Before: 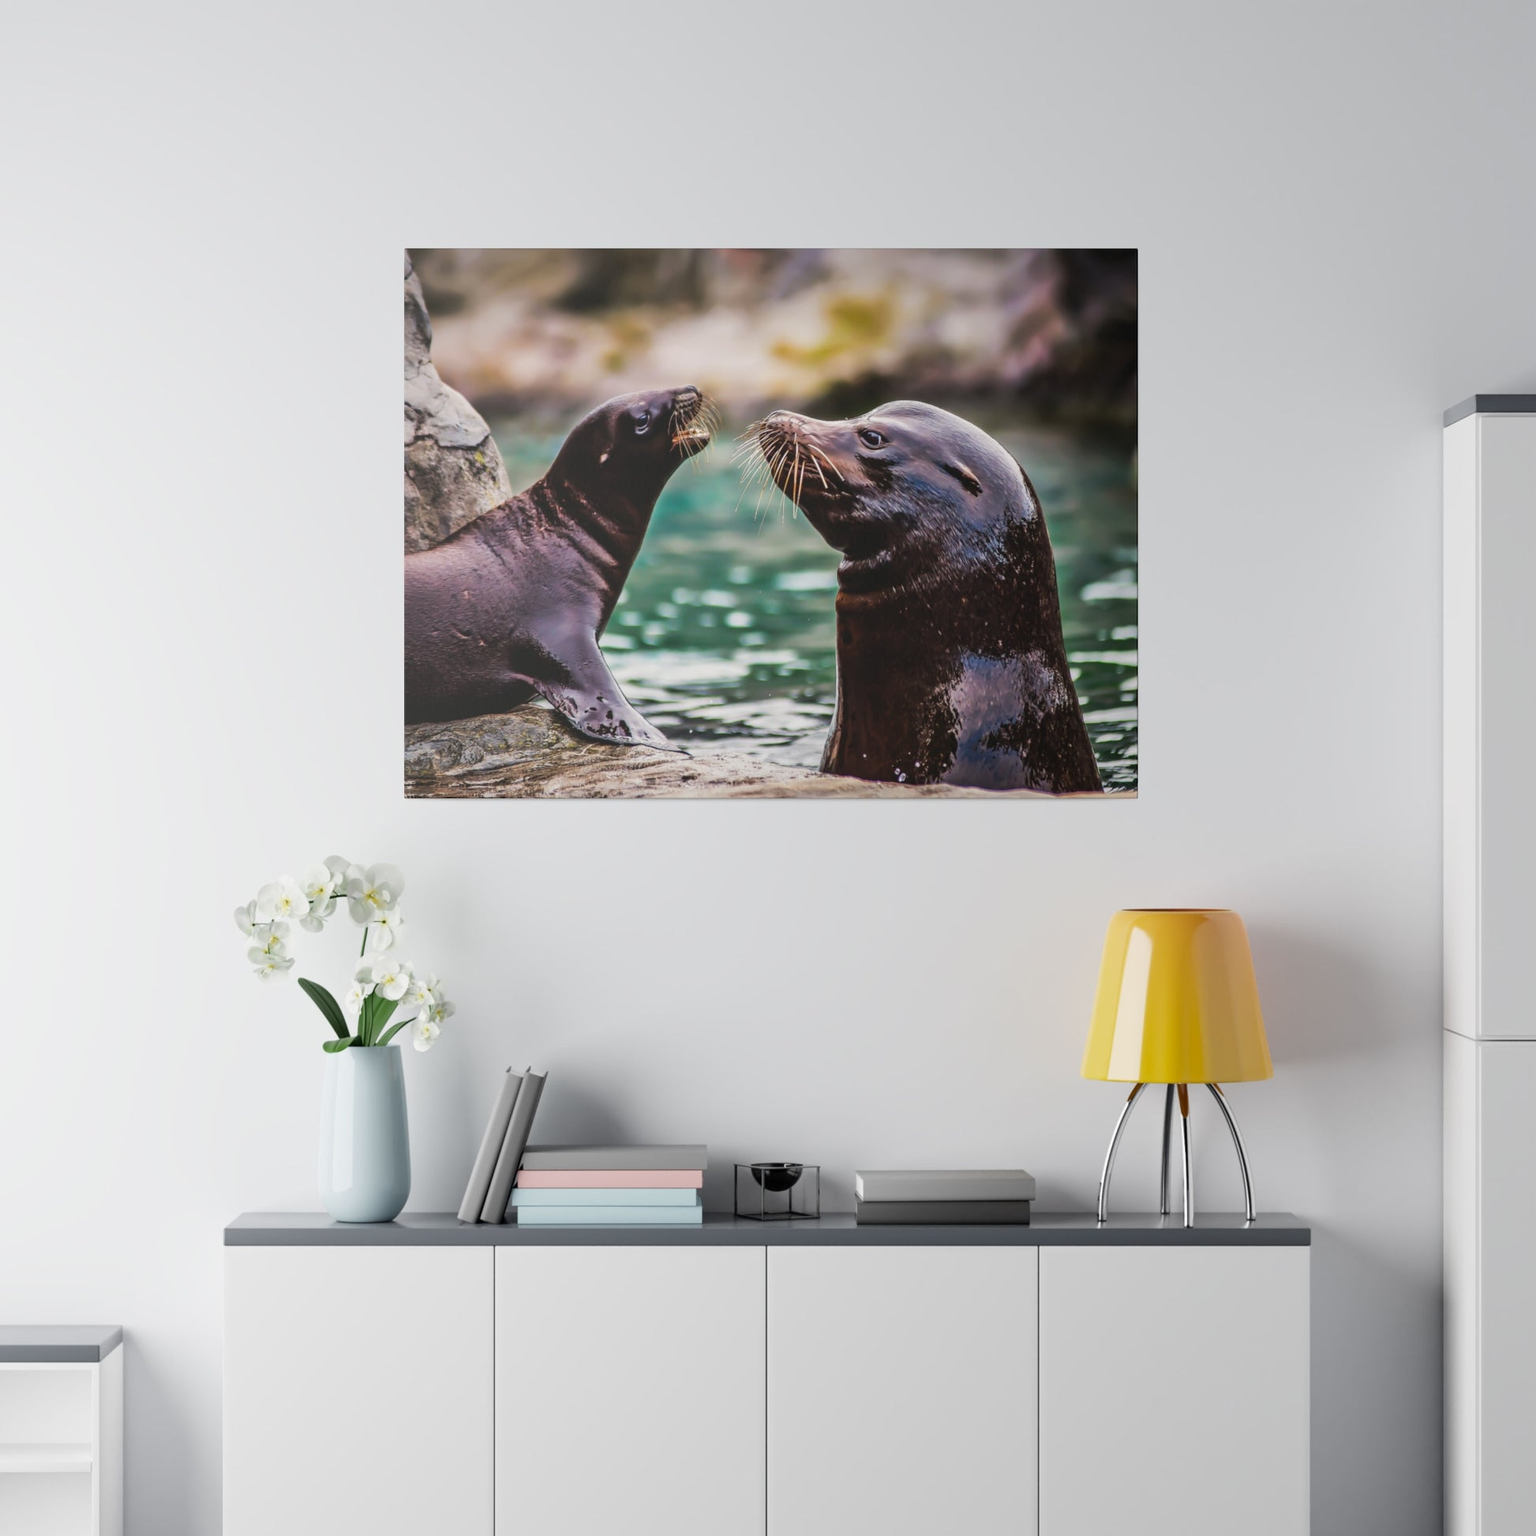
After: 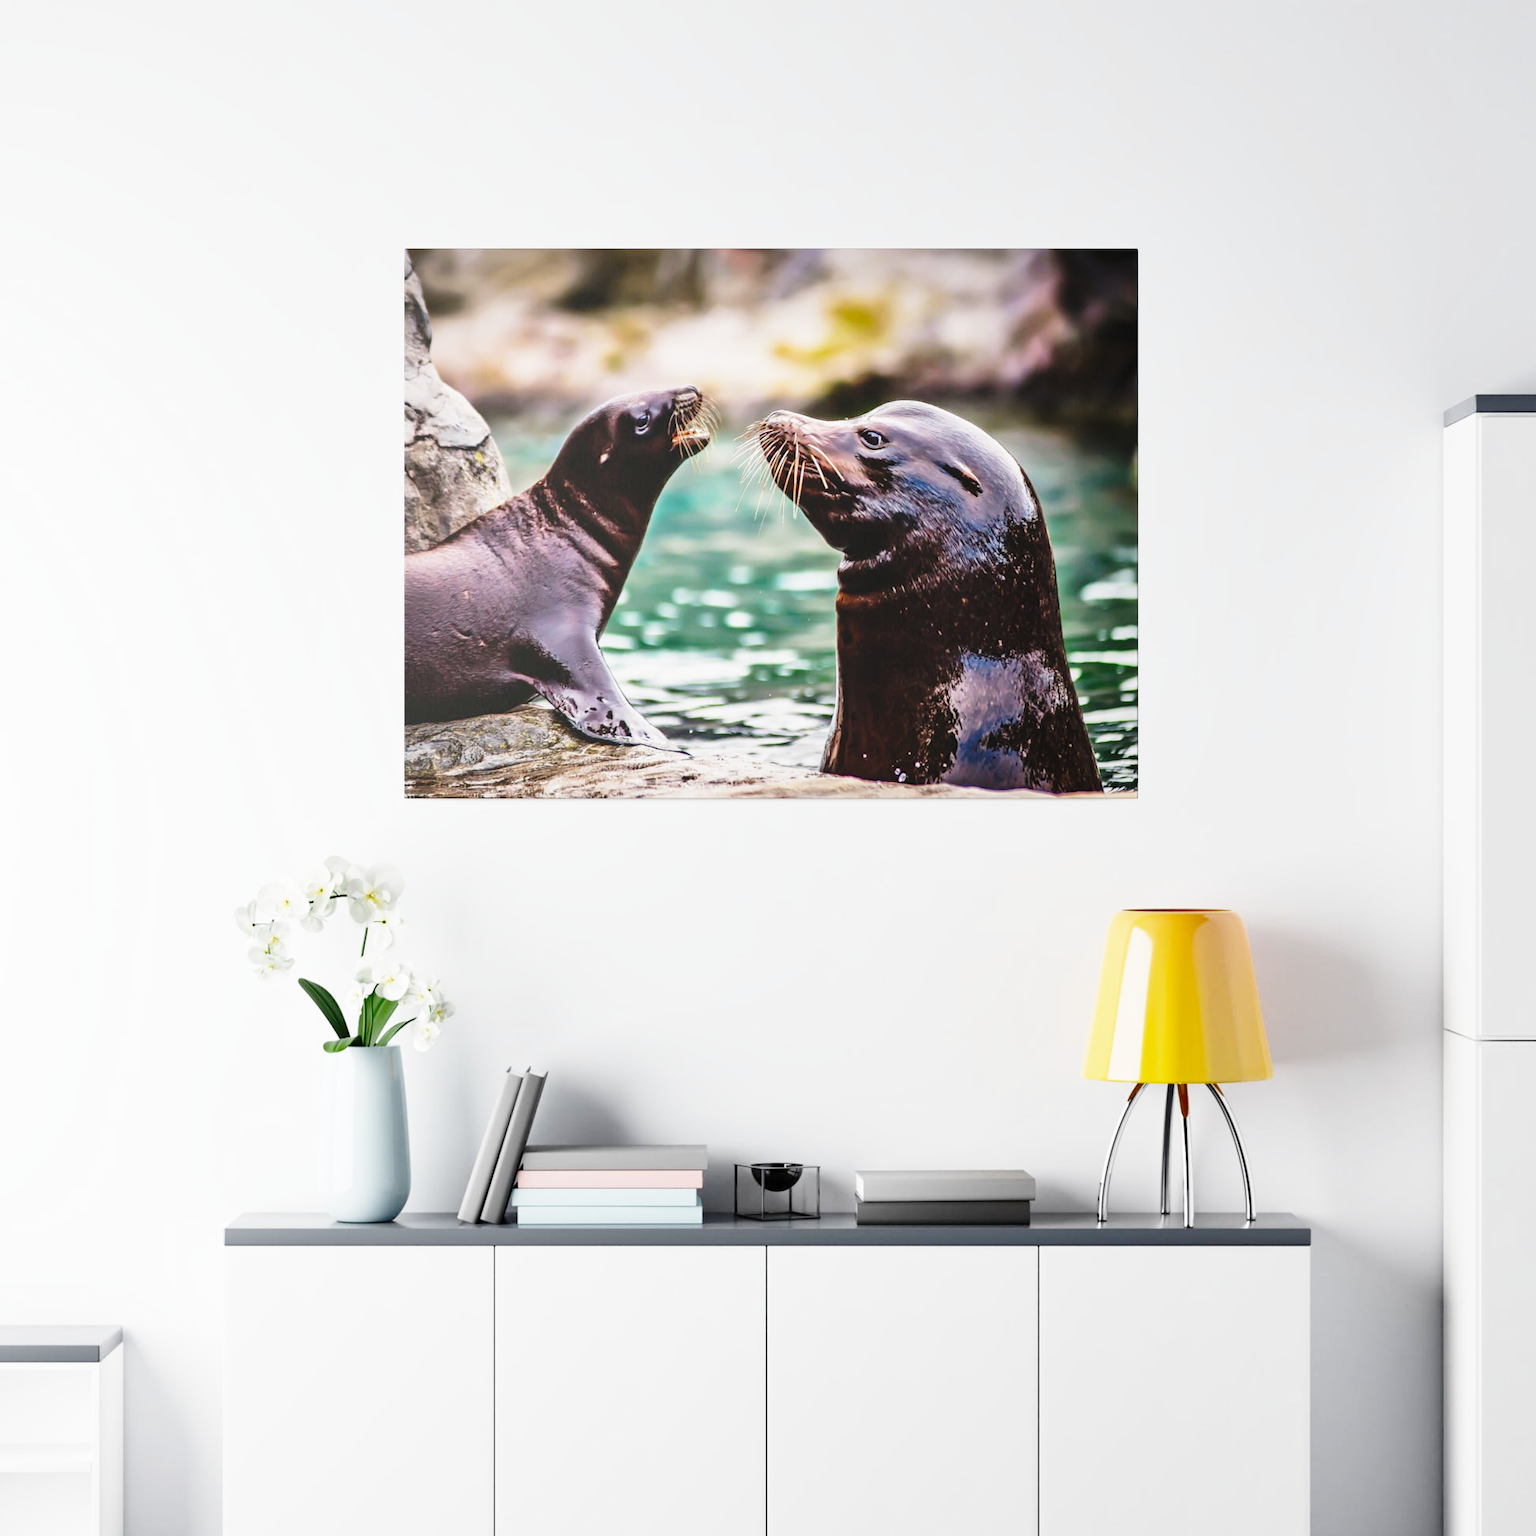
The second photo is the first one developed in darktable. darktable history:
shadows and highlights: radius 125.46, shadows 30.51, highlights -30.51, low approximation 0.01, soften with gaussian
base curve: curves: ch0 [(0, 0) (0.032, 0.037) (0.105, 0.228) (0.435, 0.76) (0.856, 0.983) (1, 1)], preserve colors none
